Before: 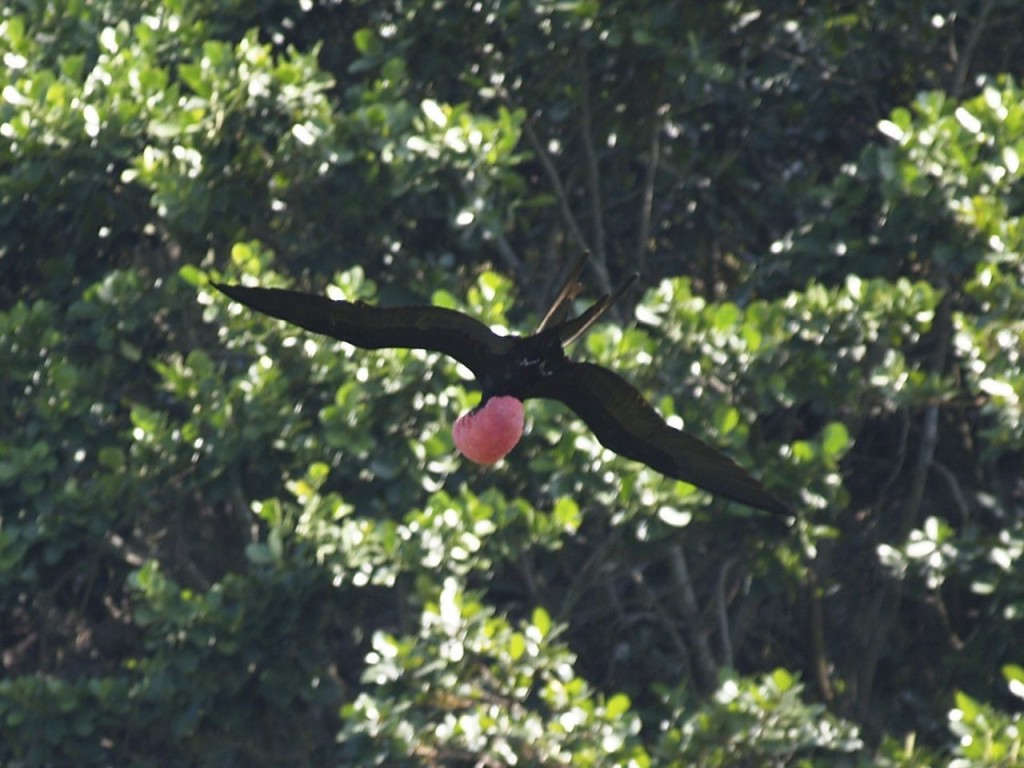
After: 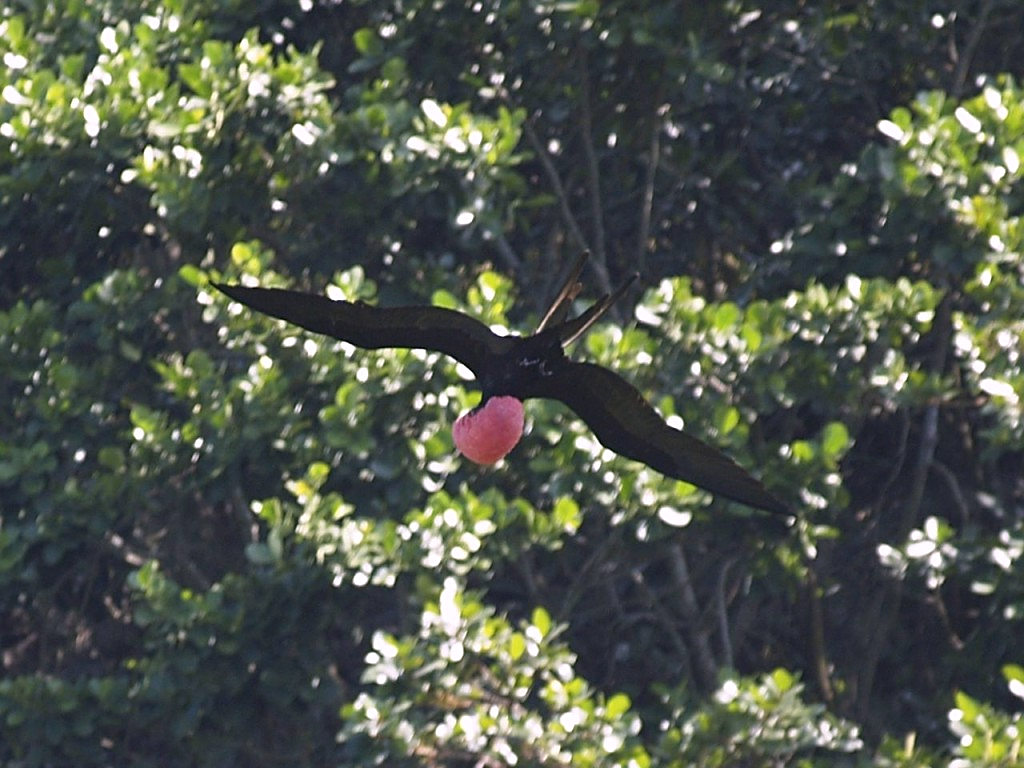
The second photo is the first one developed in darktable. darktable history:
contrast brightness saturation: contrast -0.02, brightness -0.01, saturation 0.03
sharpen: on, module defaults
white balance: red 1.05, blue 1.072
